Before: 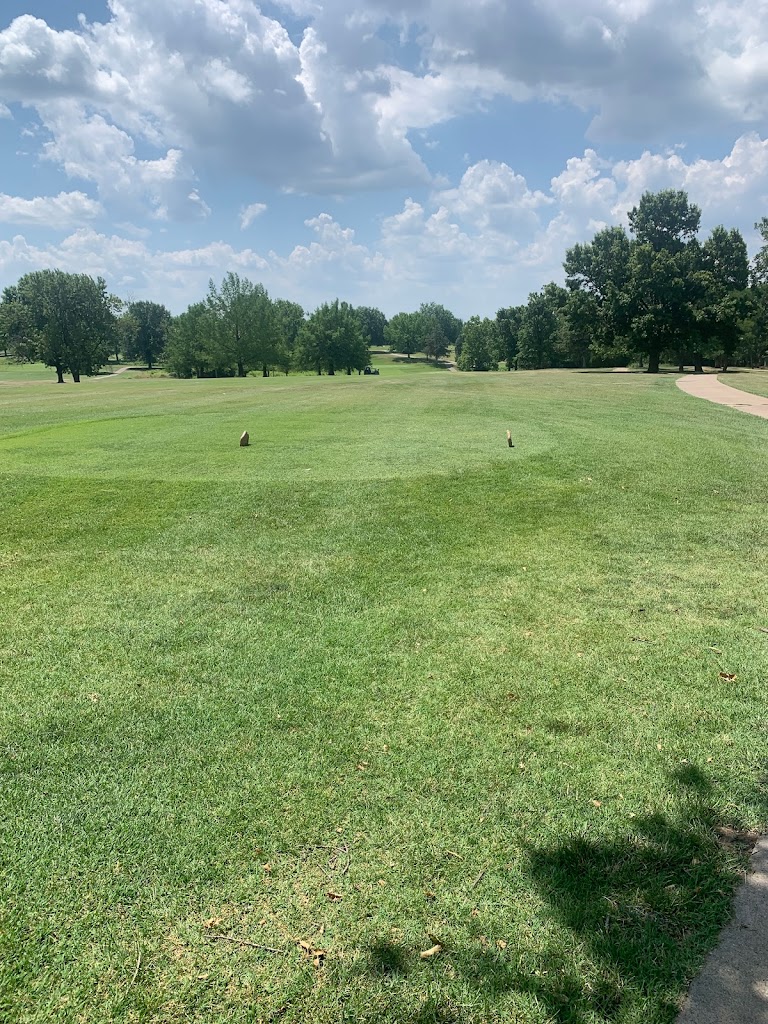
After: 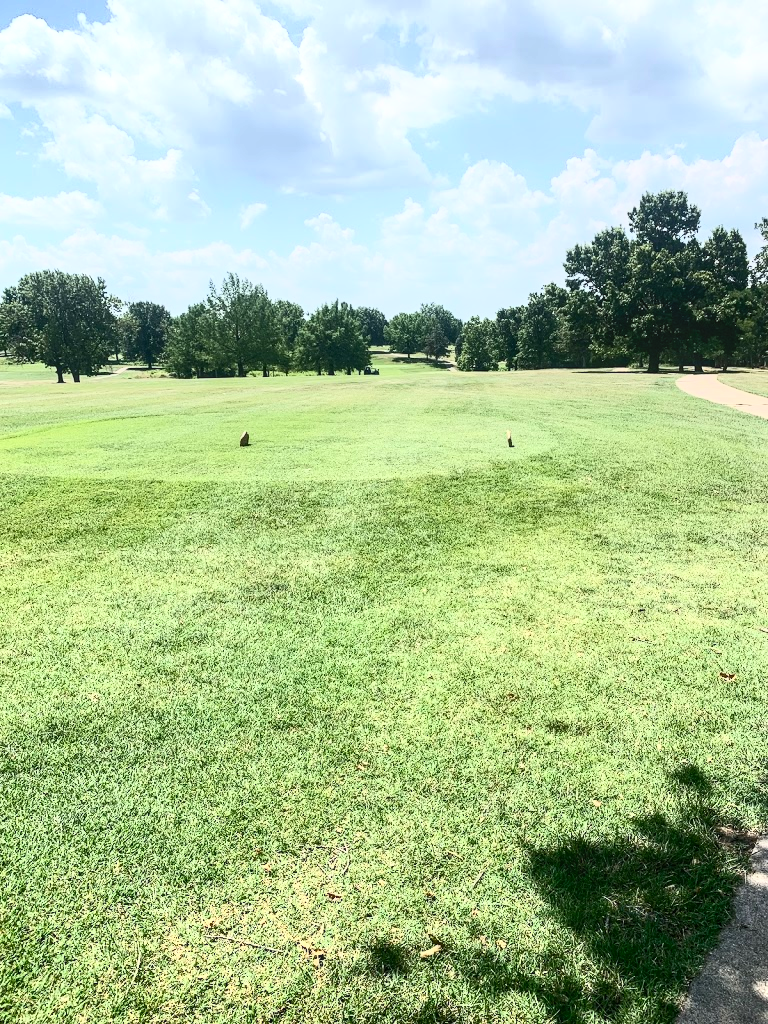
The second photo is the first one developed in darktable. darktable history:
contrast brightness saturation: contrast 0.629, brightness 0.323, saturation 0.143
local contrast: on, module defaults
